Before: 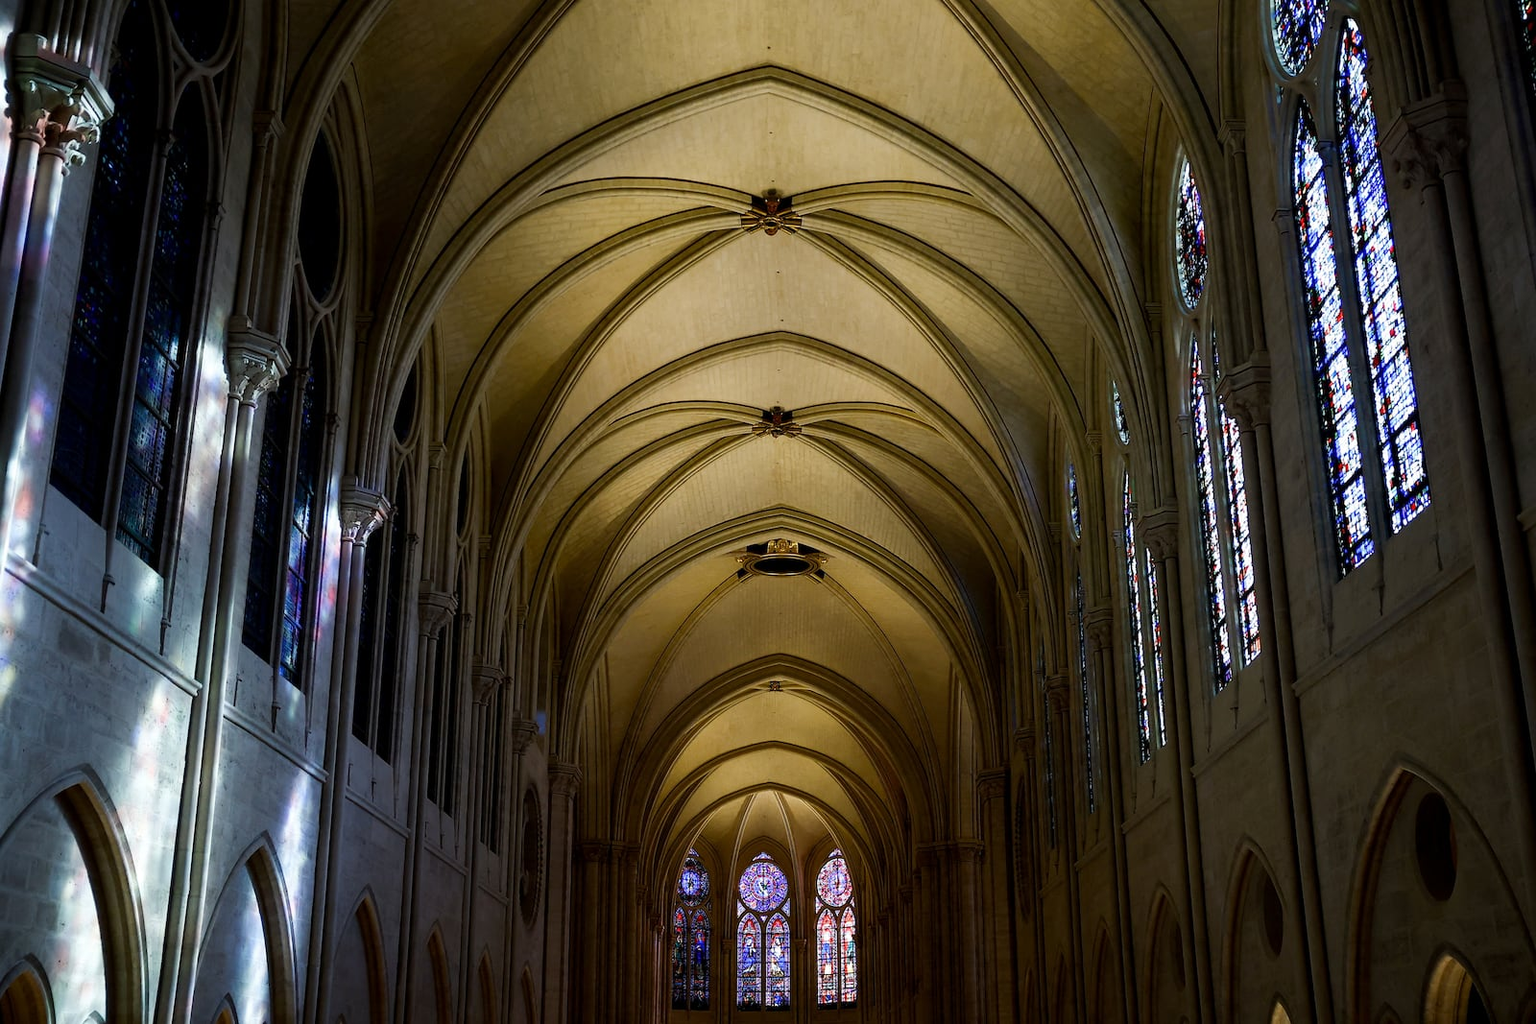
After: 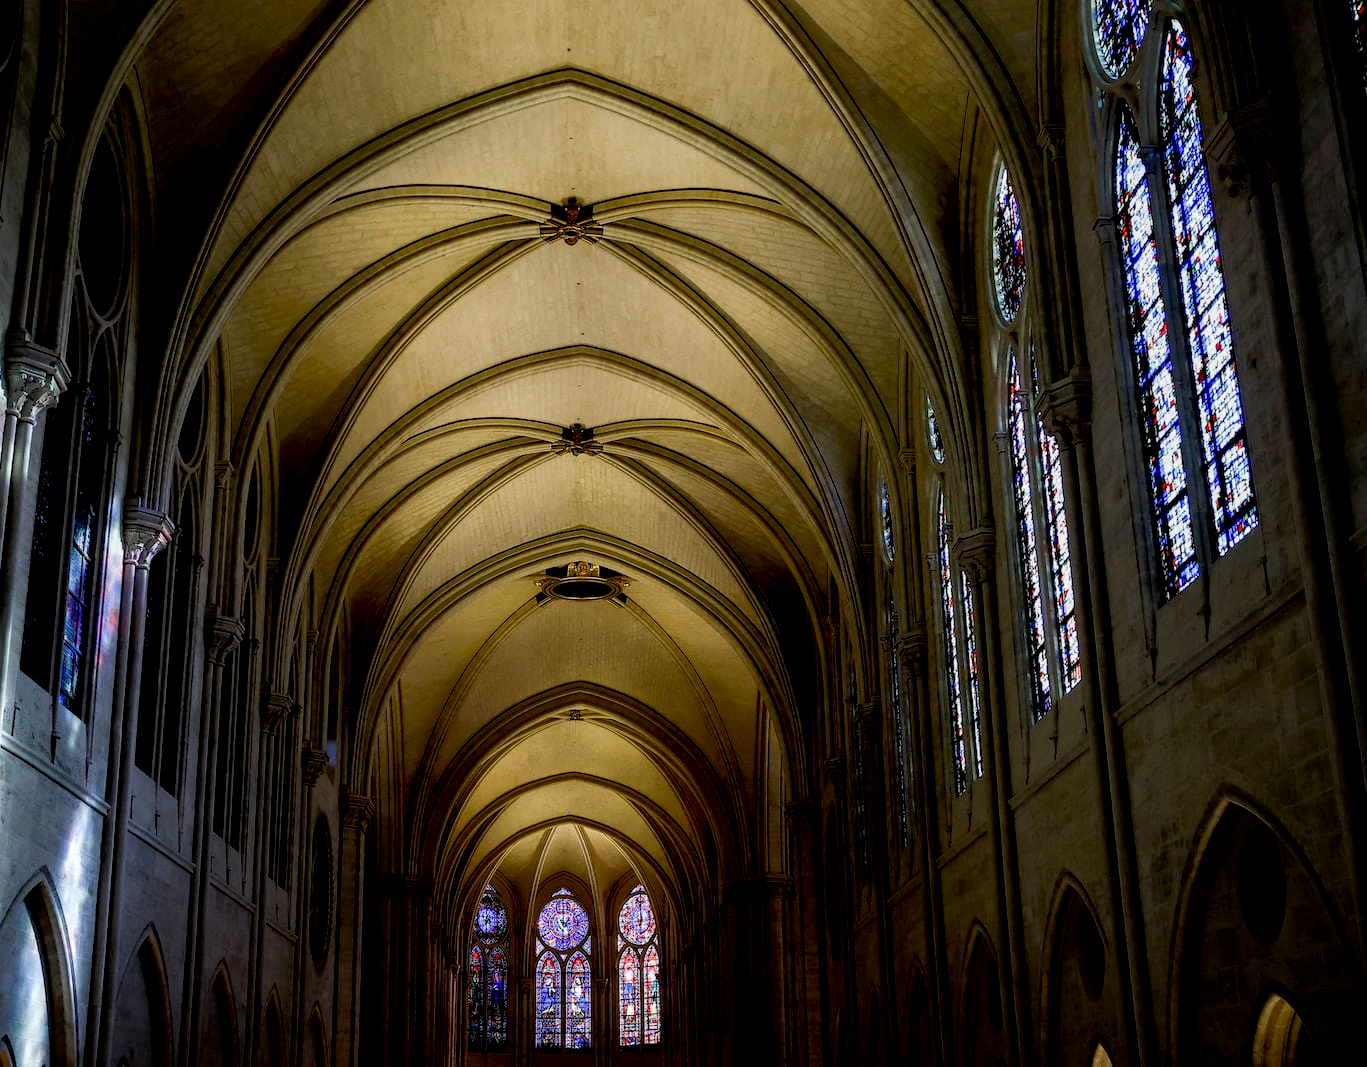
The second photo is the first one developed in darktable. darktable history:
exposure: black level correction 0.009, exposure 0.015 EV, compensate highlight preservation false
crop and rotate: left 14.539%
tone equalizer: -8 EV -0.571 EV, edges refinement/feathering 500, mask exposure compensation -1.57 EV, preserve details no
local contrast: on, module defaults
